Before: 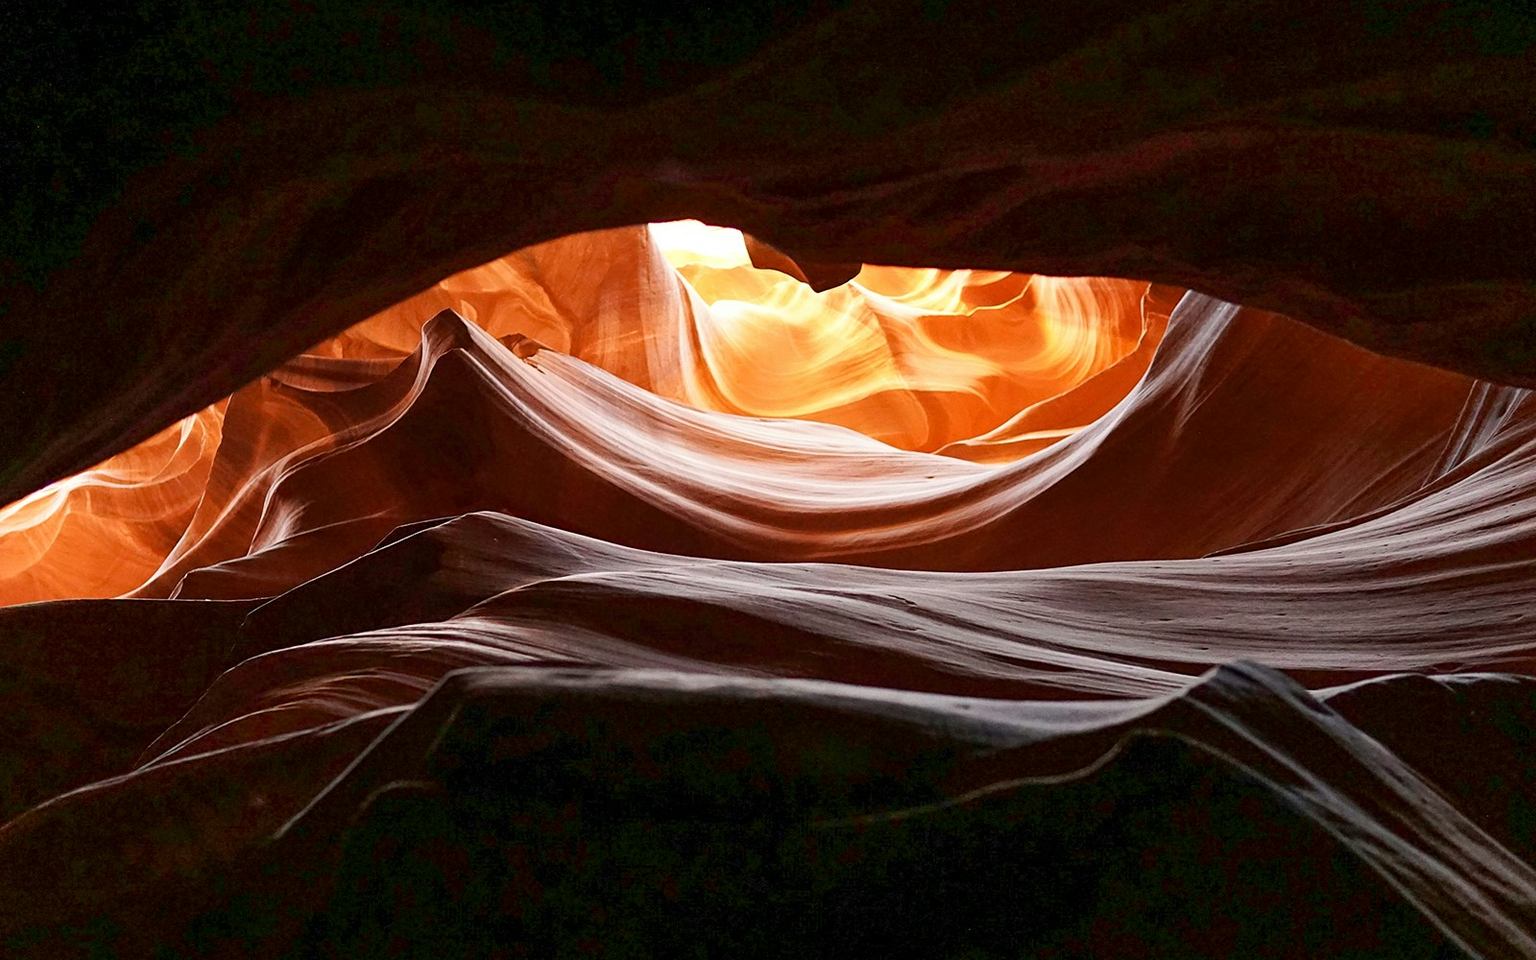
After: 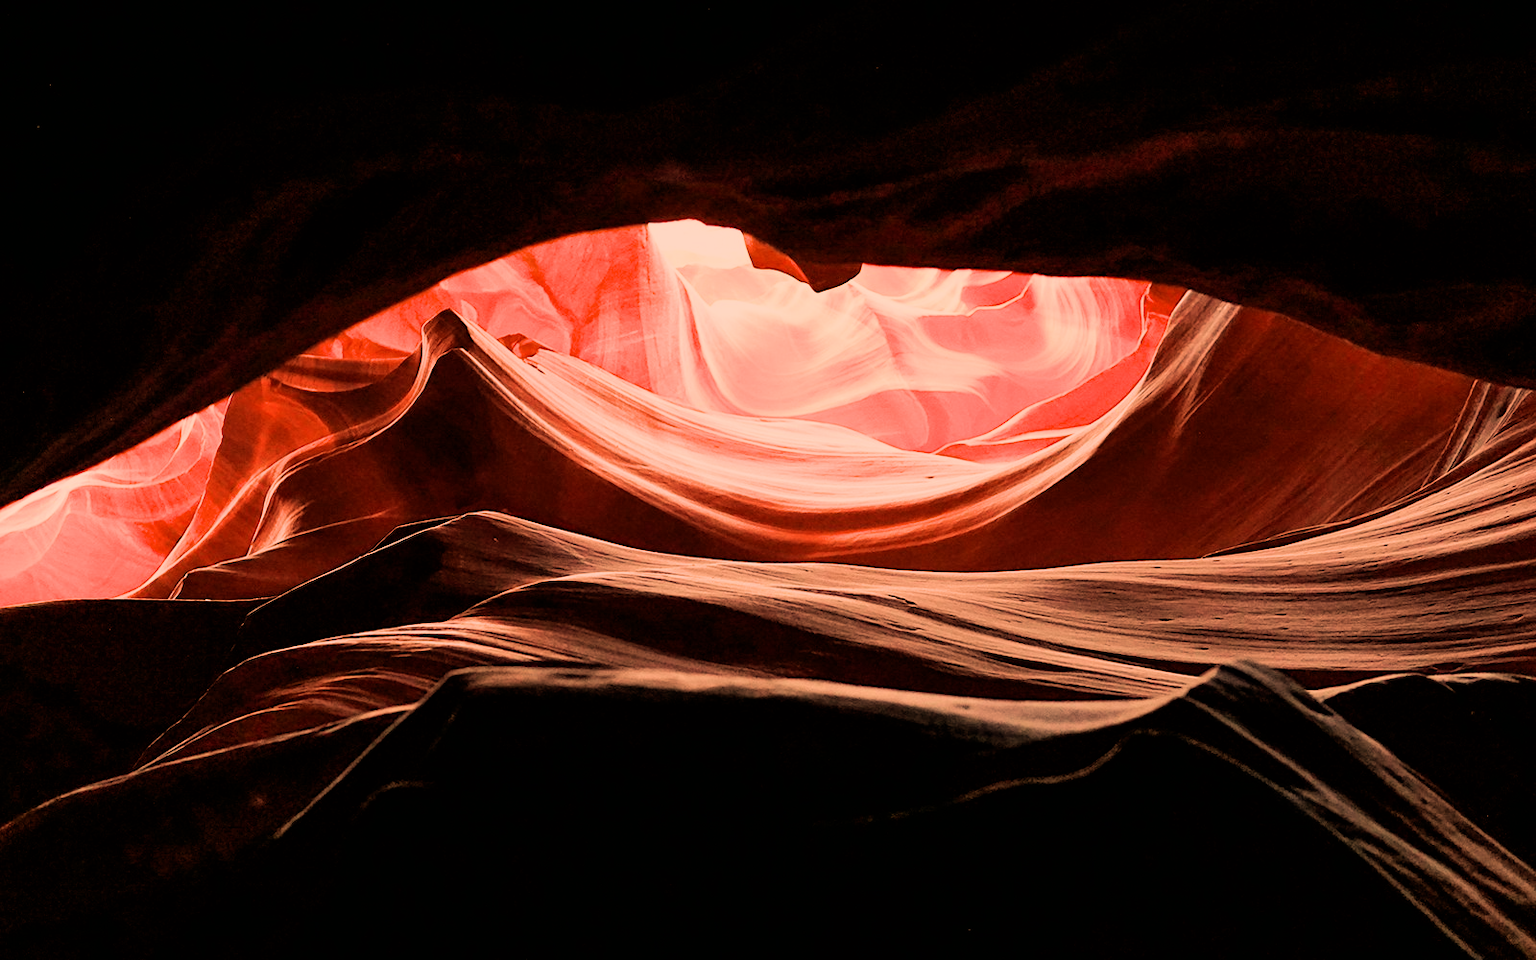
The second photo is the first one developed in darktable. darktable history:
white balance: red 1.467, blue 0.684
filmic rgb: black relative exposure -5 EV, hardness 2.88, contrast 1.3
